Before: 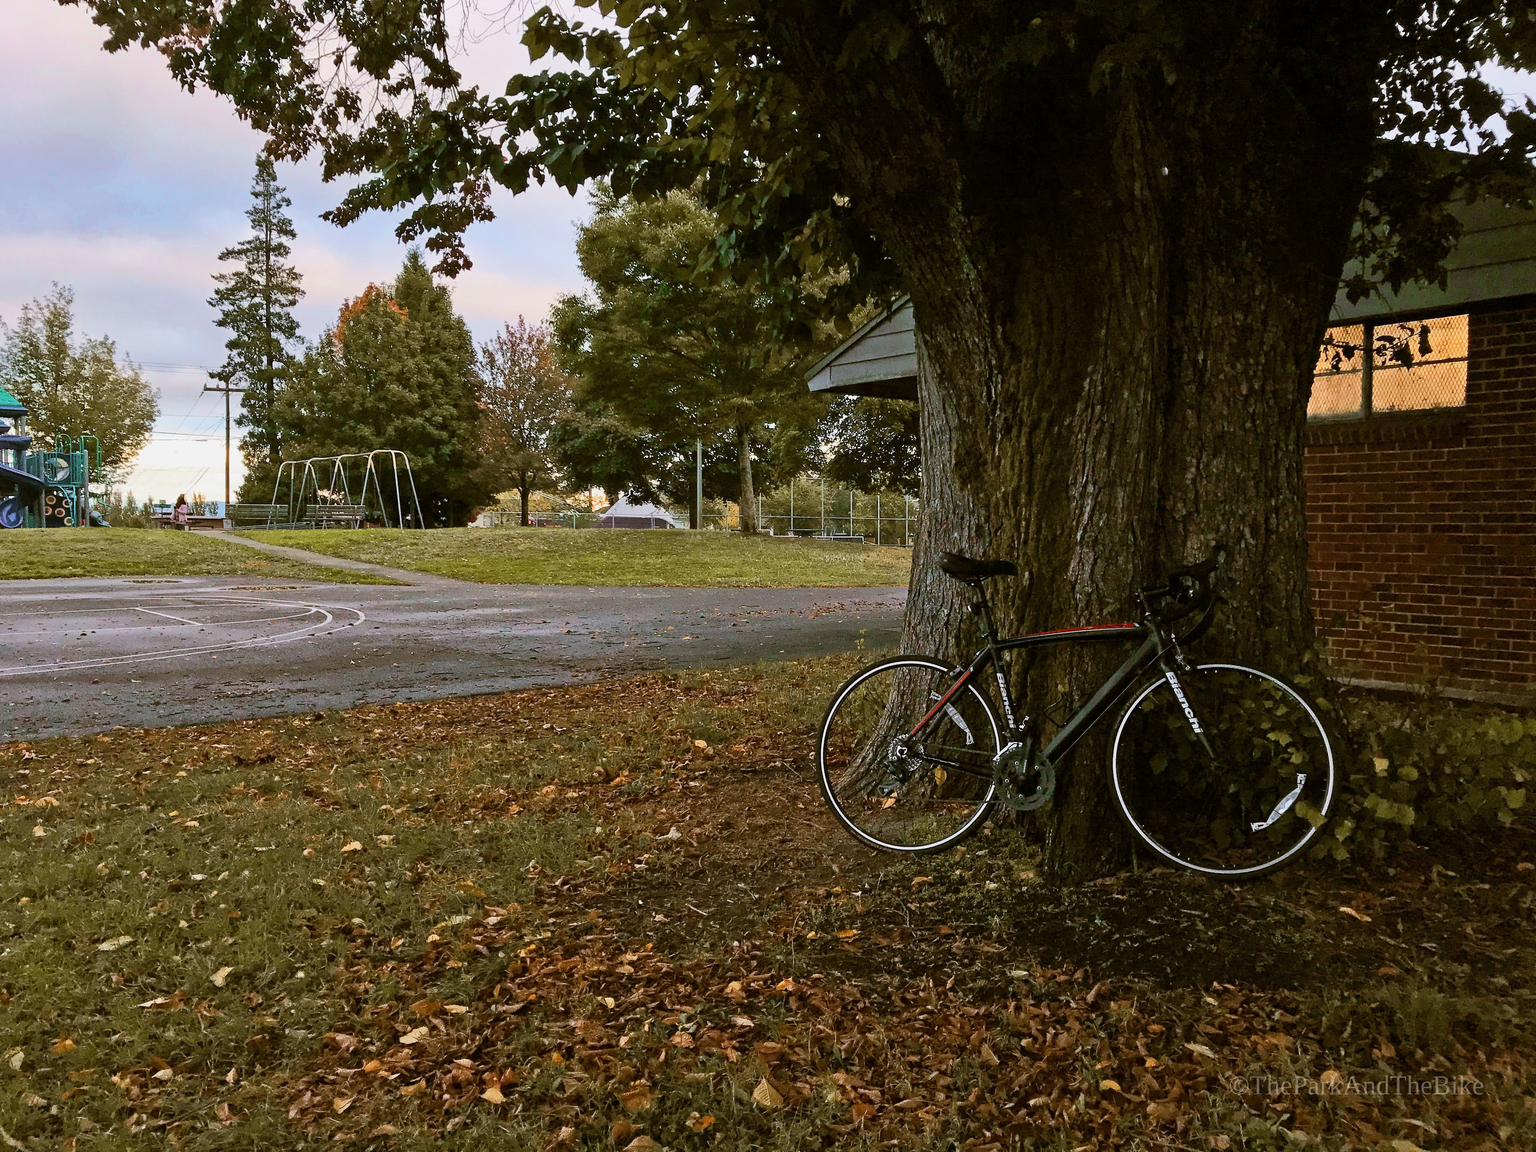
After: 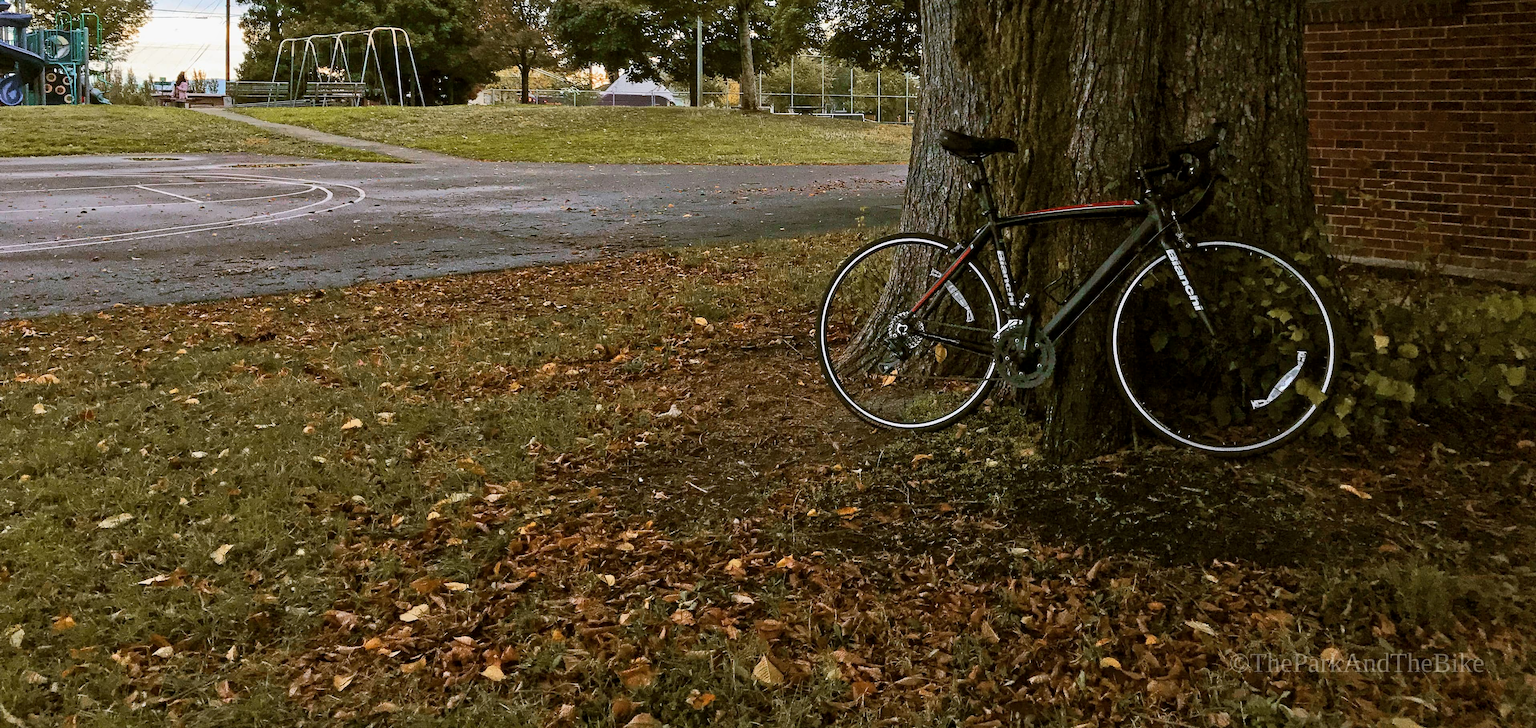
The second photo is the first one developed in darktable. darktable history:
local contrast: highlights 104%, shadows 97%, detail 120%, midtone range 0.2
crop and rotate: top 36.725%
